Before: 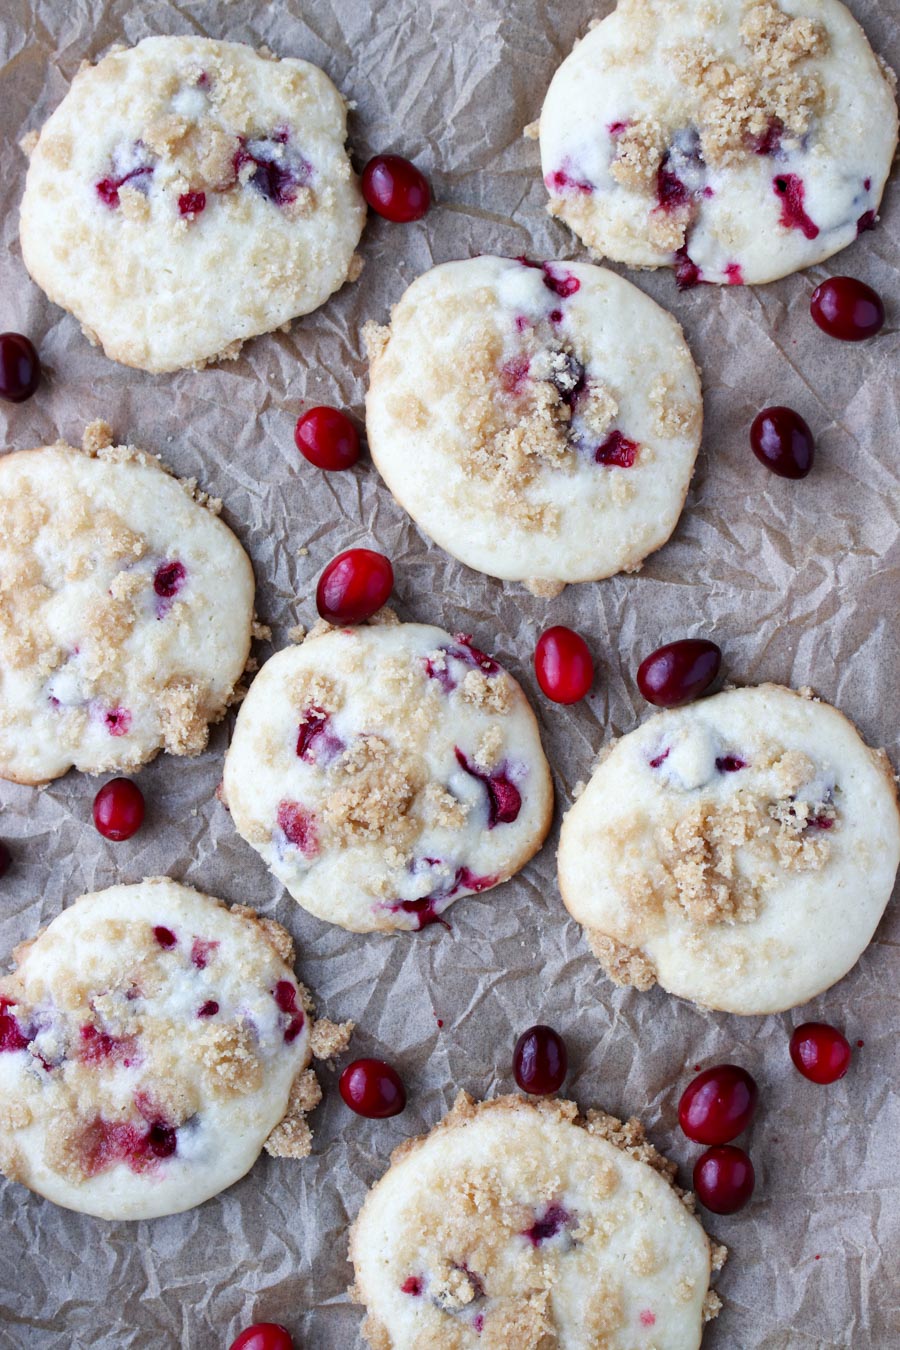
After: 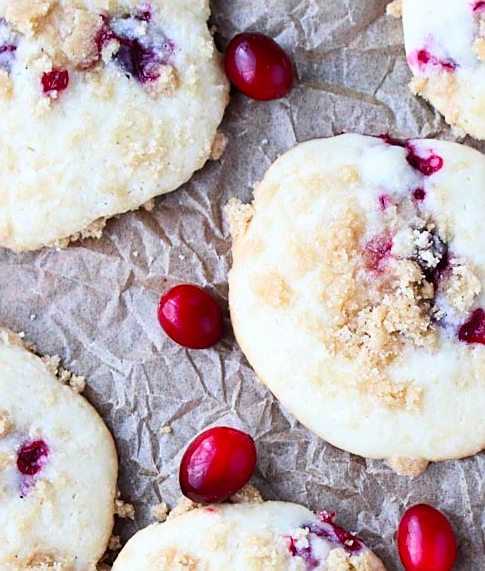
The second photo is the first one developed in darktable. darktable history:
contrast brightness saturation: contrast 0.2, brightness 0.16, saturation 0.22
sharpen: on, module defaults
crop: left 15.306%, top 9.065%, right 30.789%, bottom 48.638%
